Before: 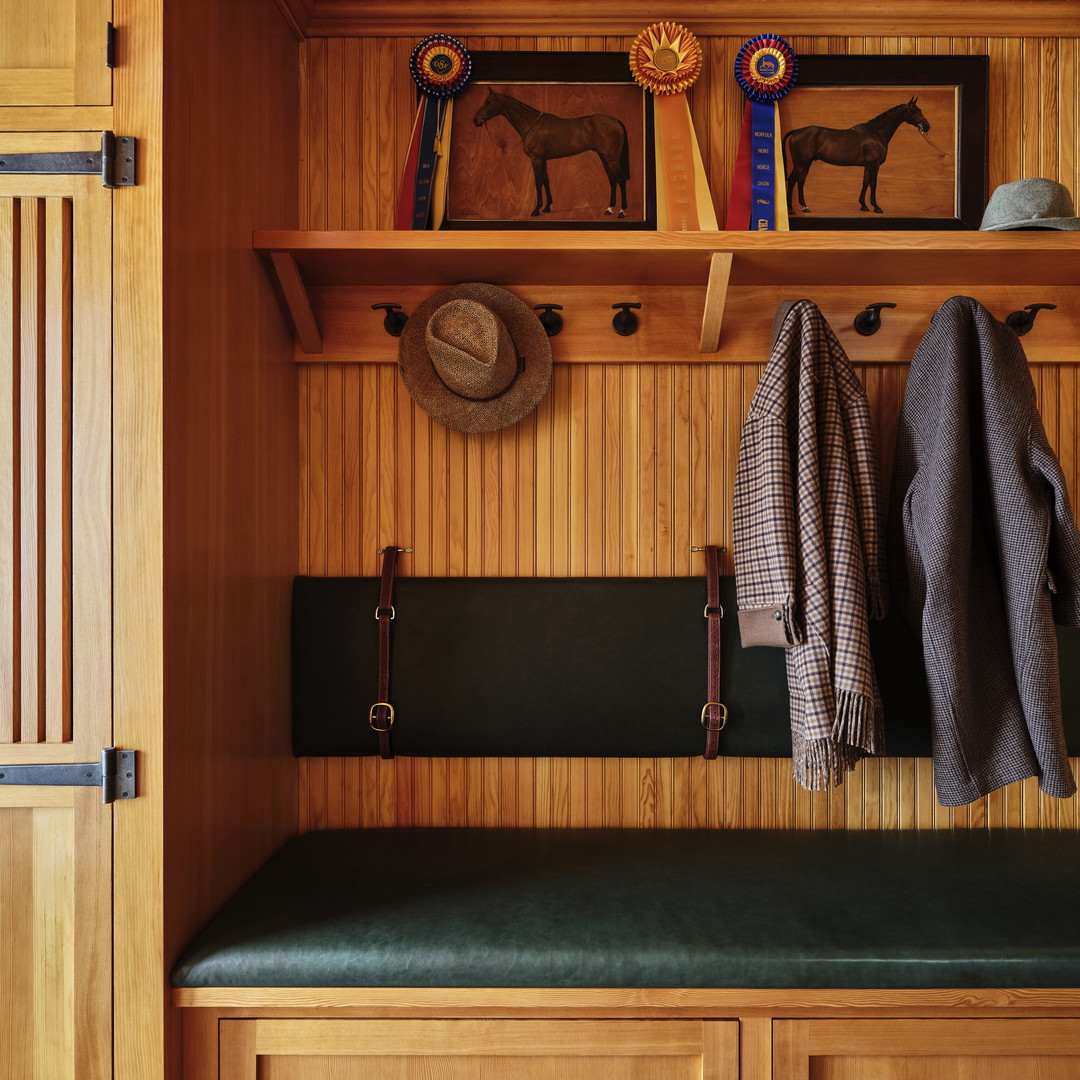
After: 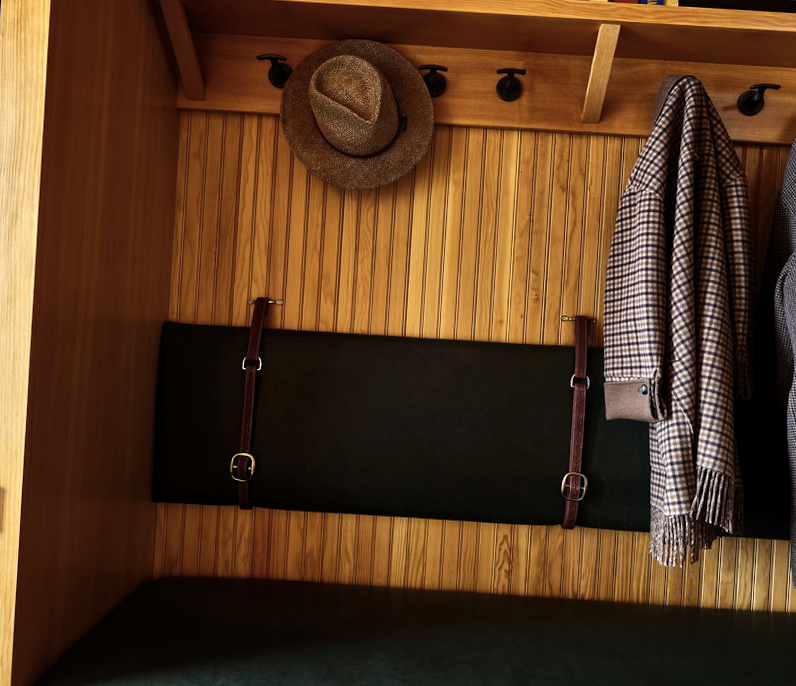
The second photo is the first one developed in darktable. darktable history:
contrast brightness saturation: contrast 0.059, brightness -0.013, saturation -0.225
crop and rotate: angle -3.42°, left 9.754%, top 20.66%, right 12.193%, bottom 12.075%
color balance rgb: shadows lift › chroma 1.318%, shadows lift › hue 258.96°, power › hue 71.58°, global offset › luminance -0.278%, global offset › hue 258.58°, linear chroma grading › global chroma 19.105%, perceptual saturation grading › global saturation 0.791%, perceptual brilliance grading › highlights 14.187%, perceptual brilliance grading › shadows -18.686%
